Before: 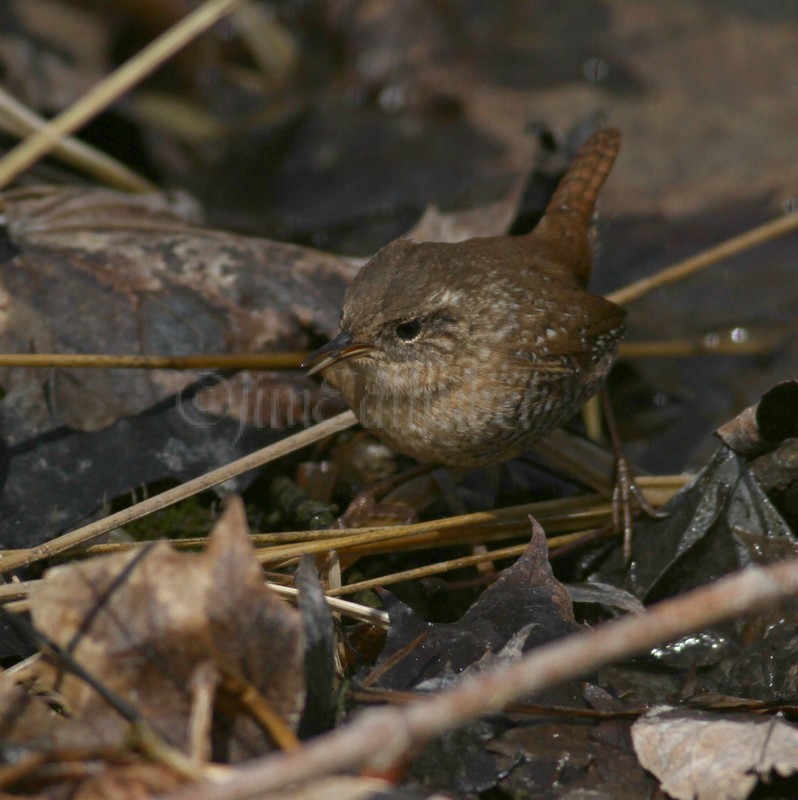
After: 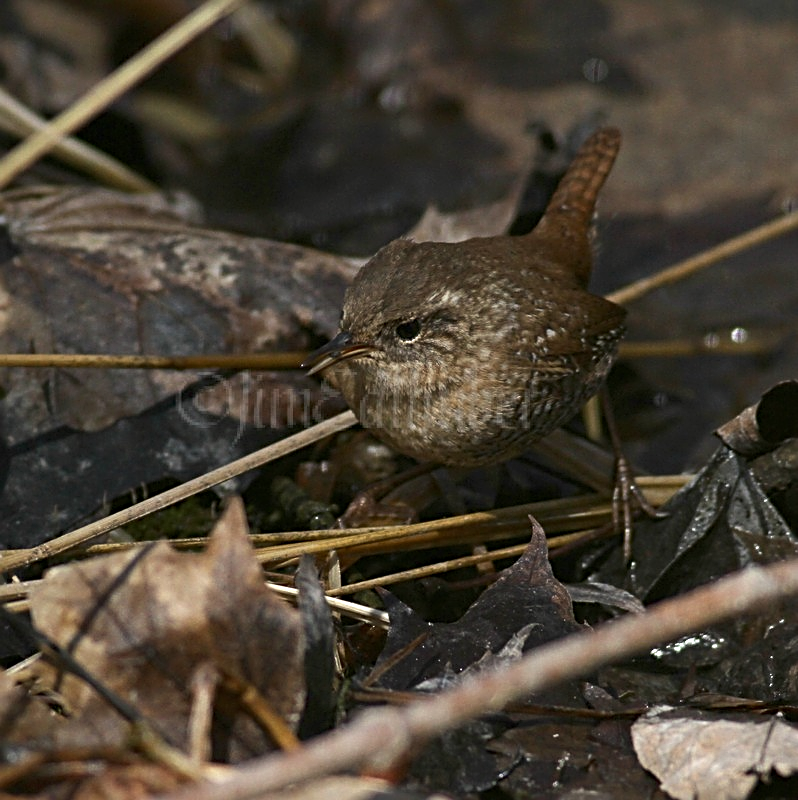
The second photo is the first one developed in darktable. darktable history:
sharpen: radius 2.584, amount 0.688
tone equalizer: -8 EV -0.417 EV, -7 EV -0.389 EV, -6 EV -0.333 EV, -5 EV -0.222 EV, -3 EV 0.222 EV, -2 EV 0.333 EV, -1 EV 0.389 EV, +0 EV 0.417 EV, edges refinement/feathering 500, mask exposure compensation -1.57 EV, preserve details no
